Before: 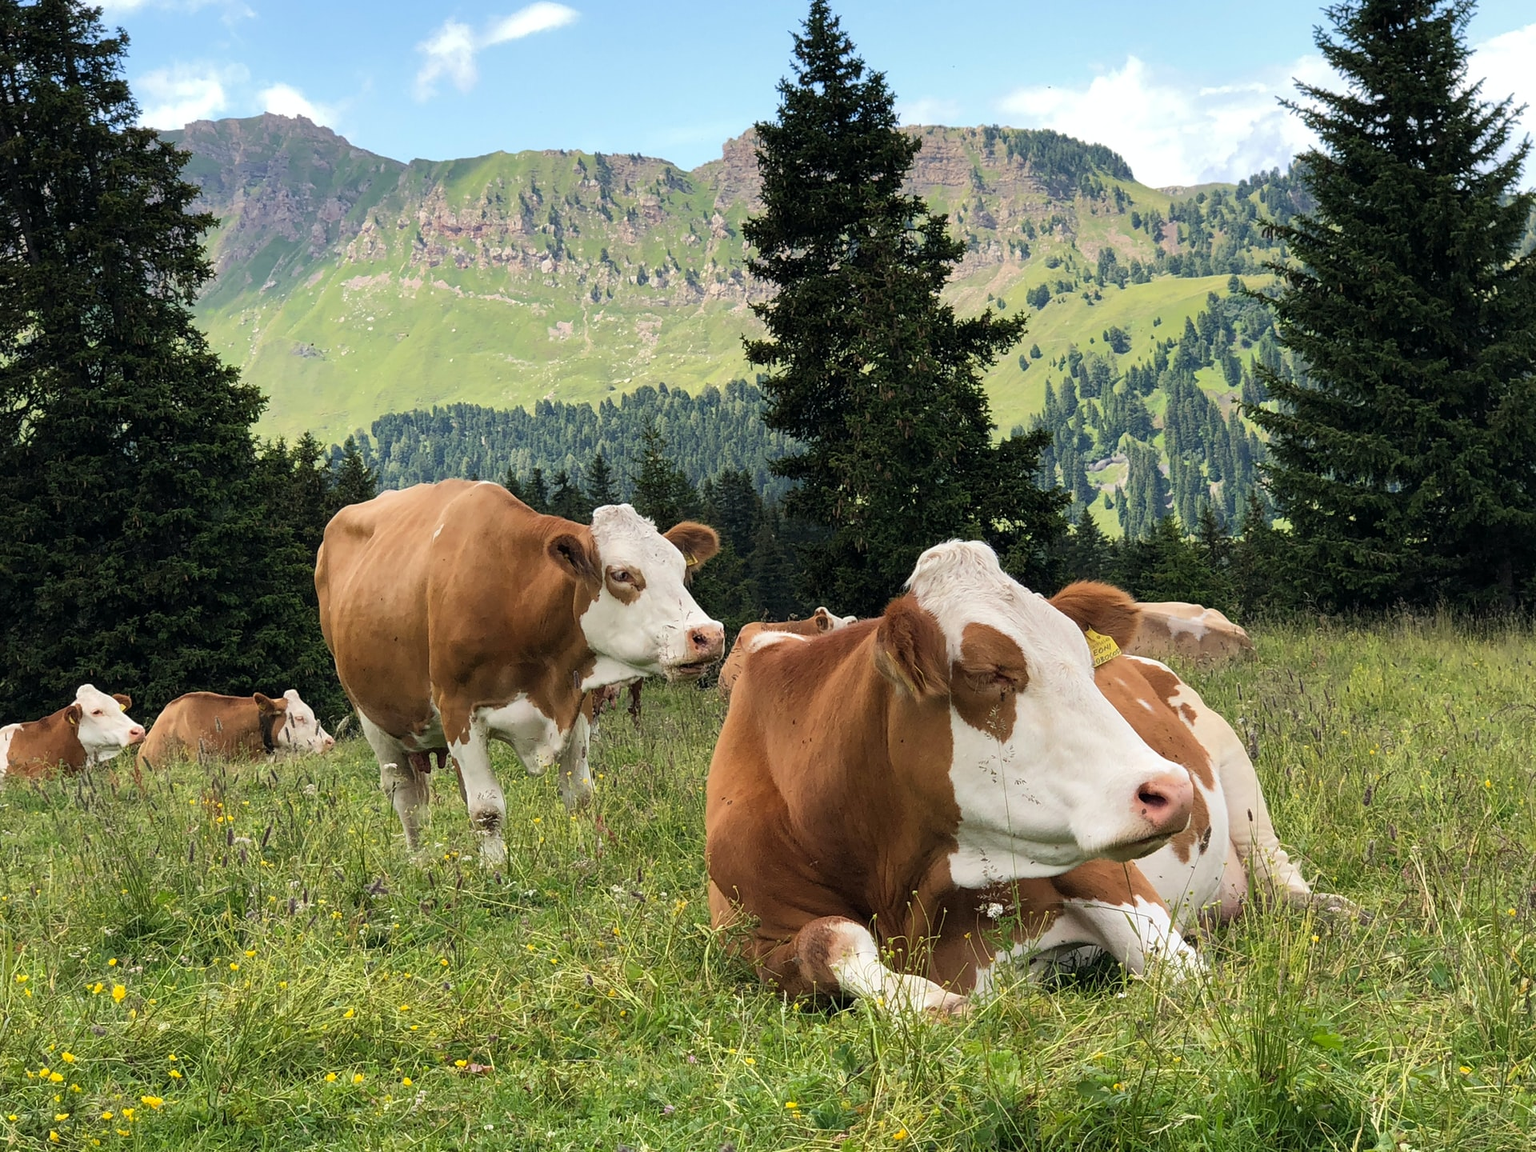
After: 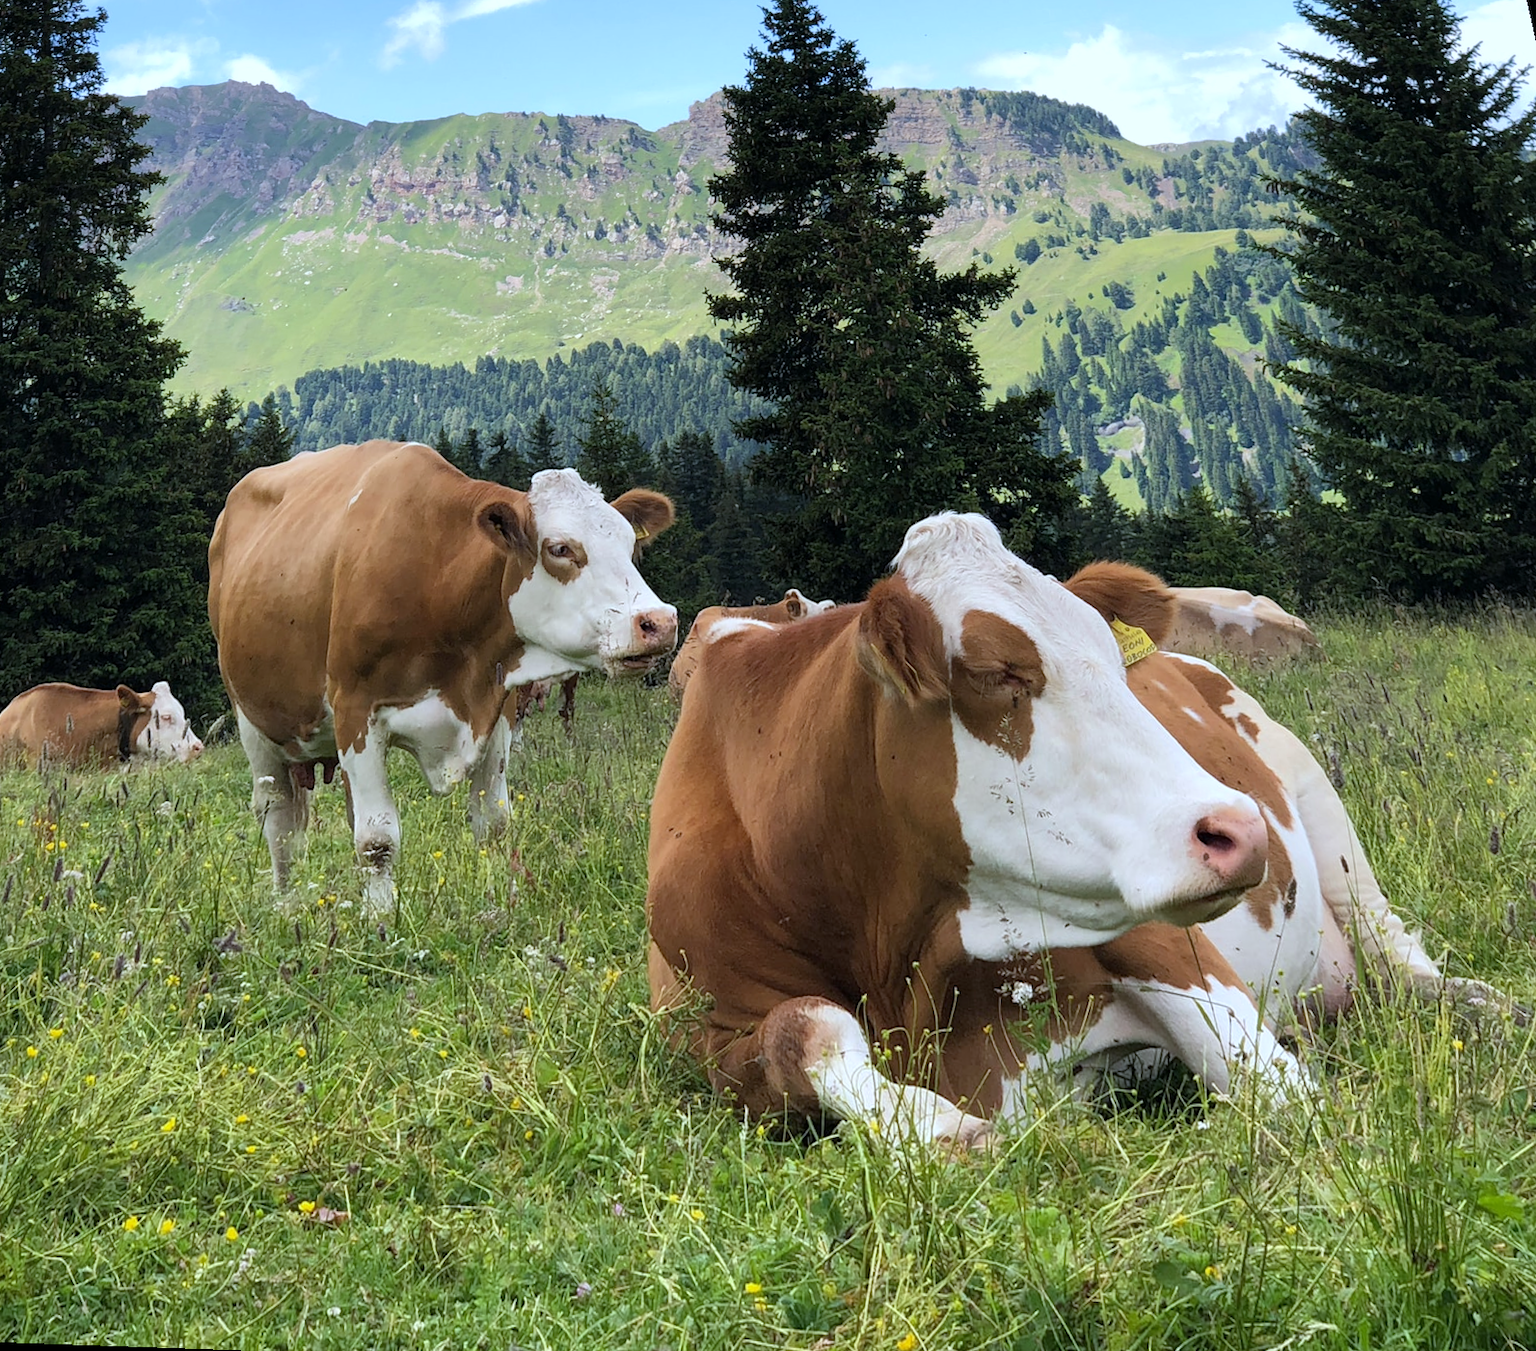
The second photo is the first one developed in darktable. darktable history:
rotate and perspective: rotation 0.72°, lens shift (vertical) -0.352, lens shift (horizontal) -0.051, crop left 0.152, crop right 0.859, crop top 0.019, crop bottom 0.964
color balance rgb: saturation formula JzAzBz (2021)
white balance: red 0.931, blue 1.11
tone equalizer: on, module defaults
